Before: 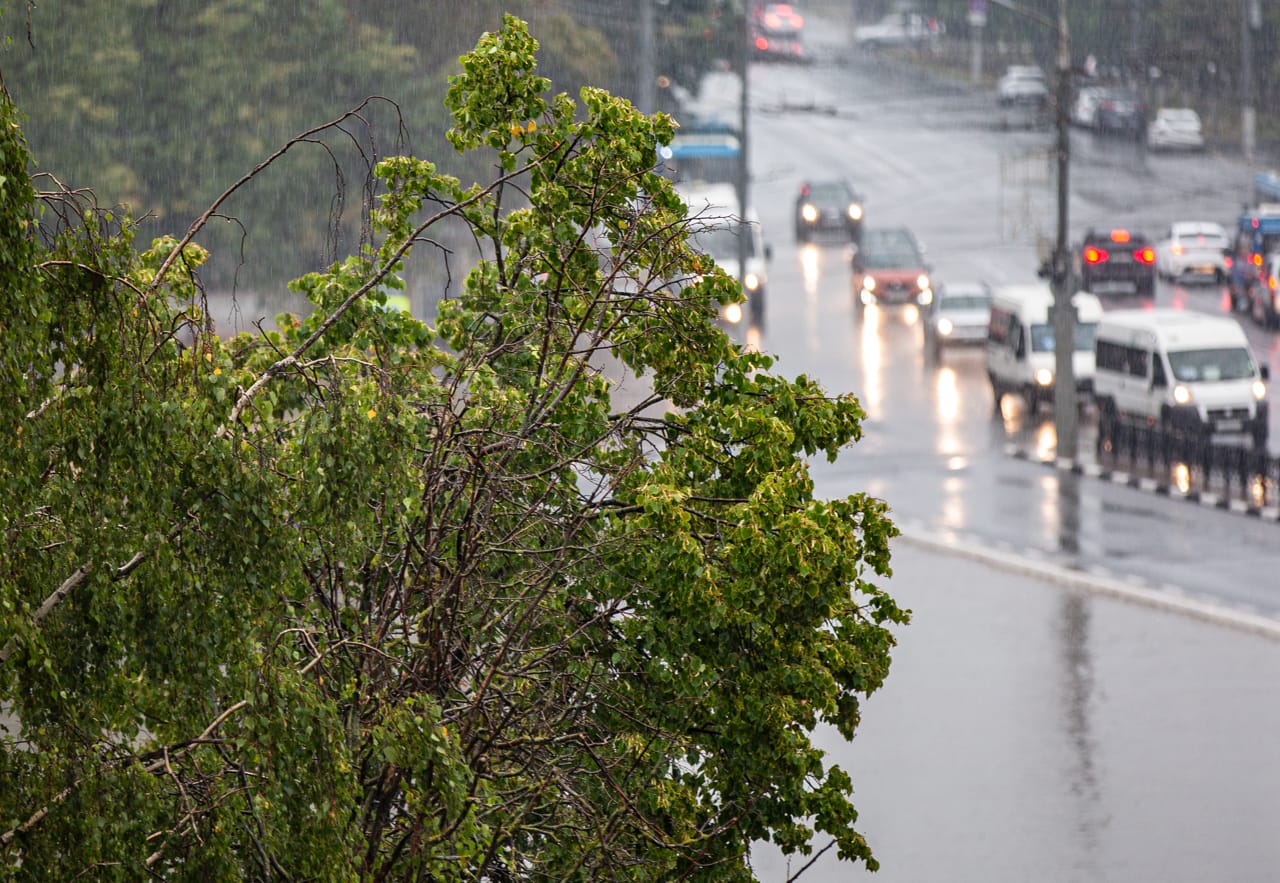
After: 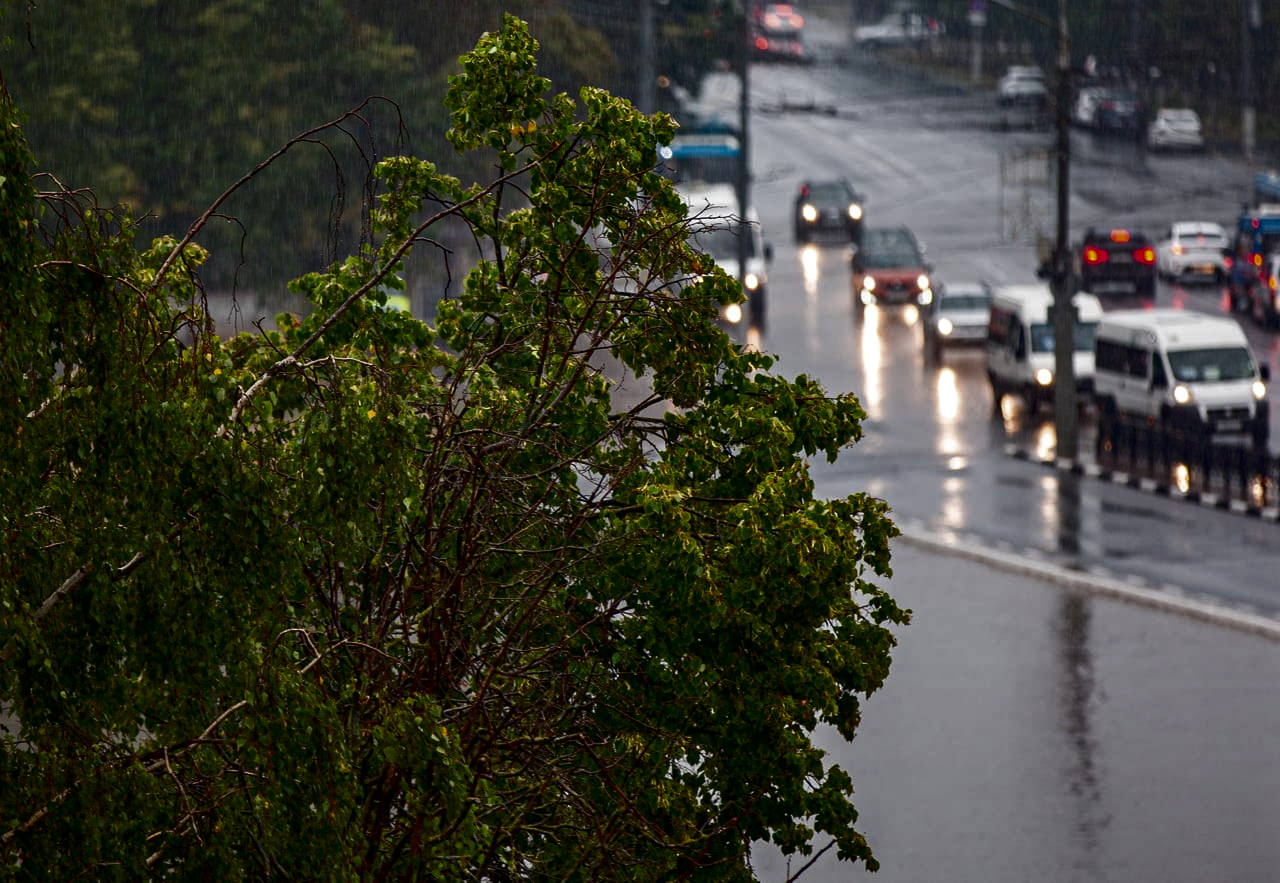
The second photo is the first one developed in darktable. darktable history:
contrast brightness saturation: brightness -0.501
haze removal: adaptive false
